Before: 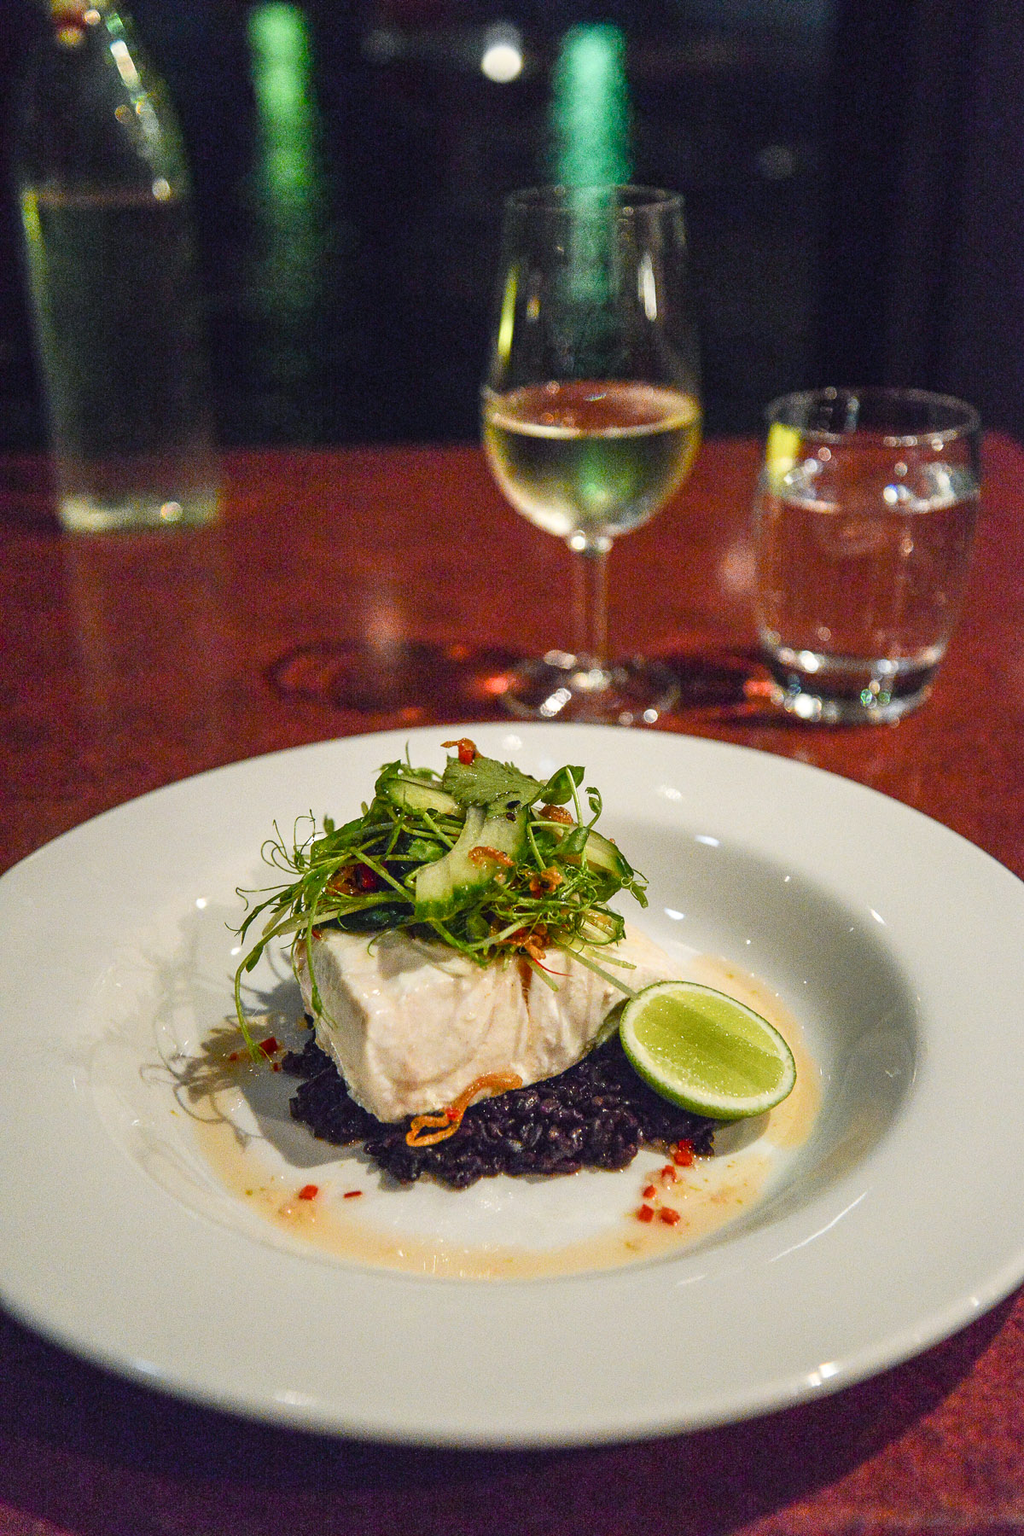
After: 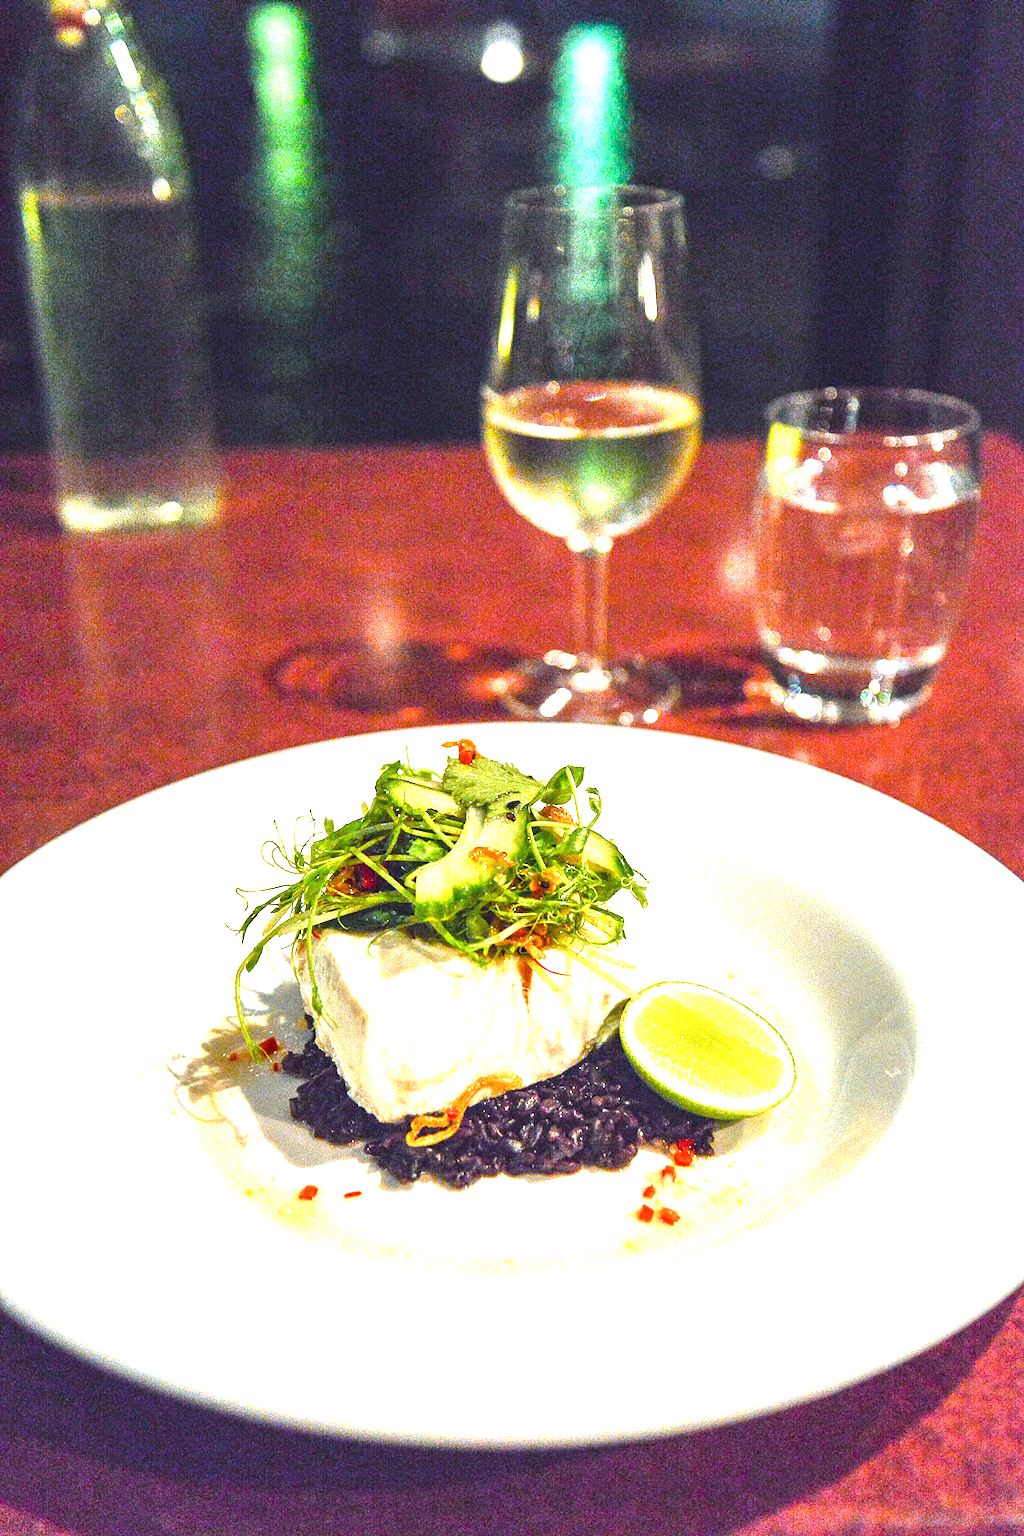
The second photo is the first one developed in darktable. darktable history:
color correction: highlights a* 0.003, highlights b* -0.283
exposure: black level correction 0, exposure 1.741 EV, compensate exposure bias true, compensate highlight preservation false
